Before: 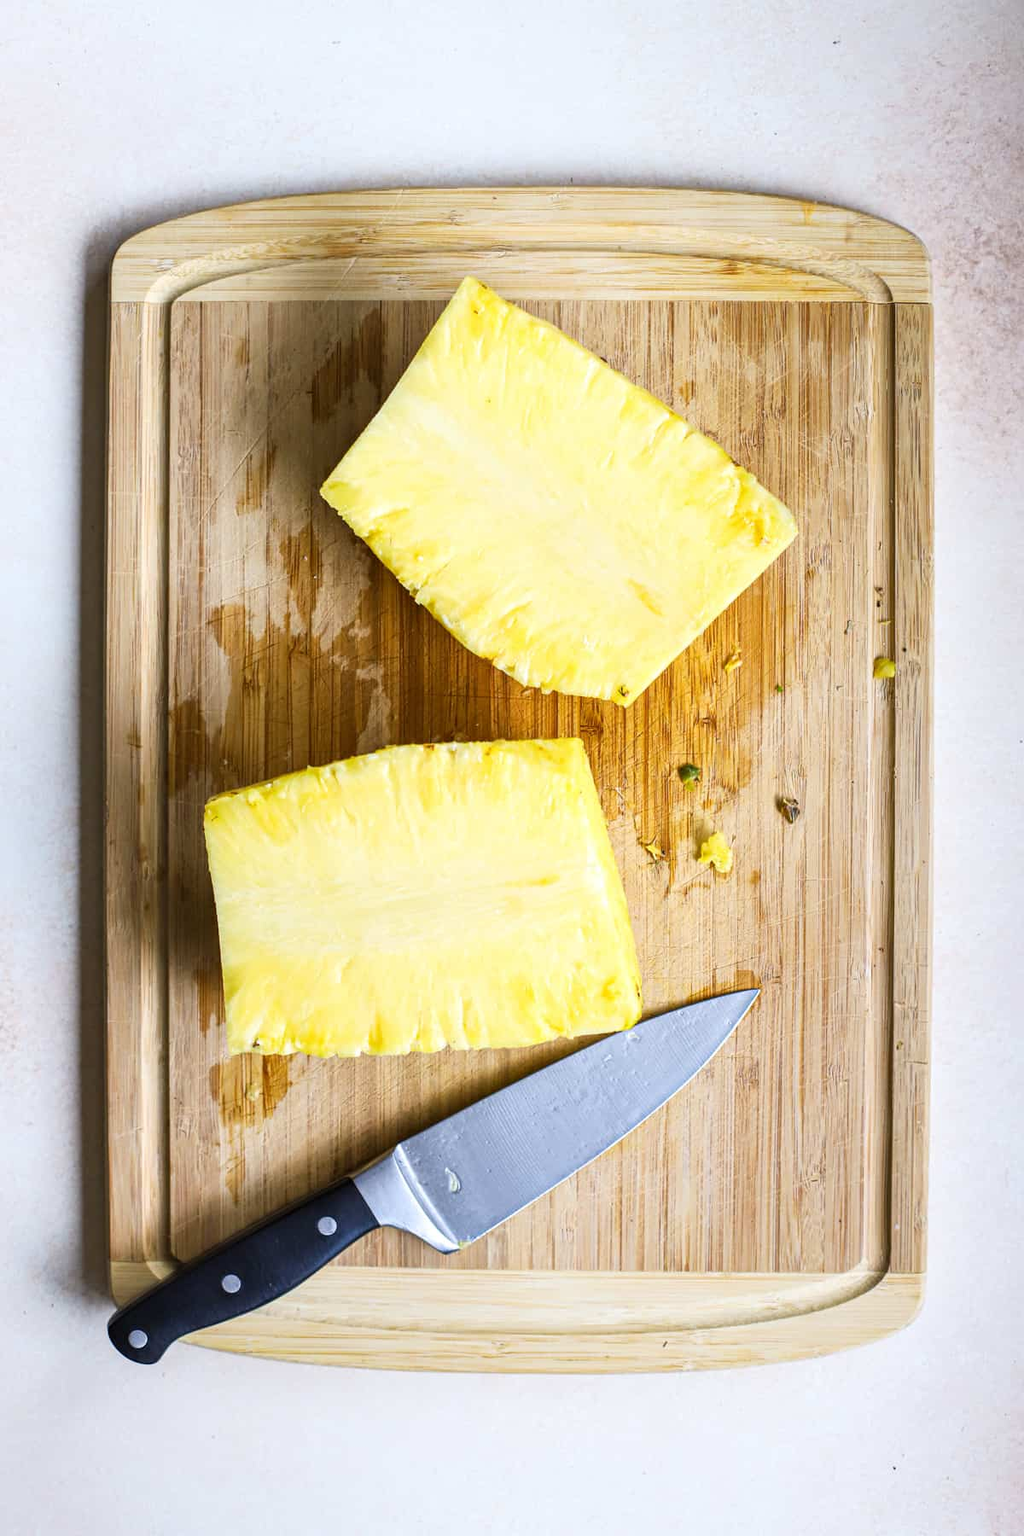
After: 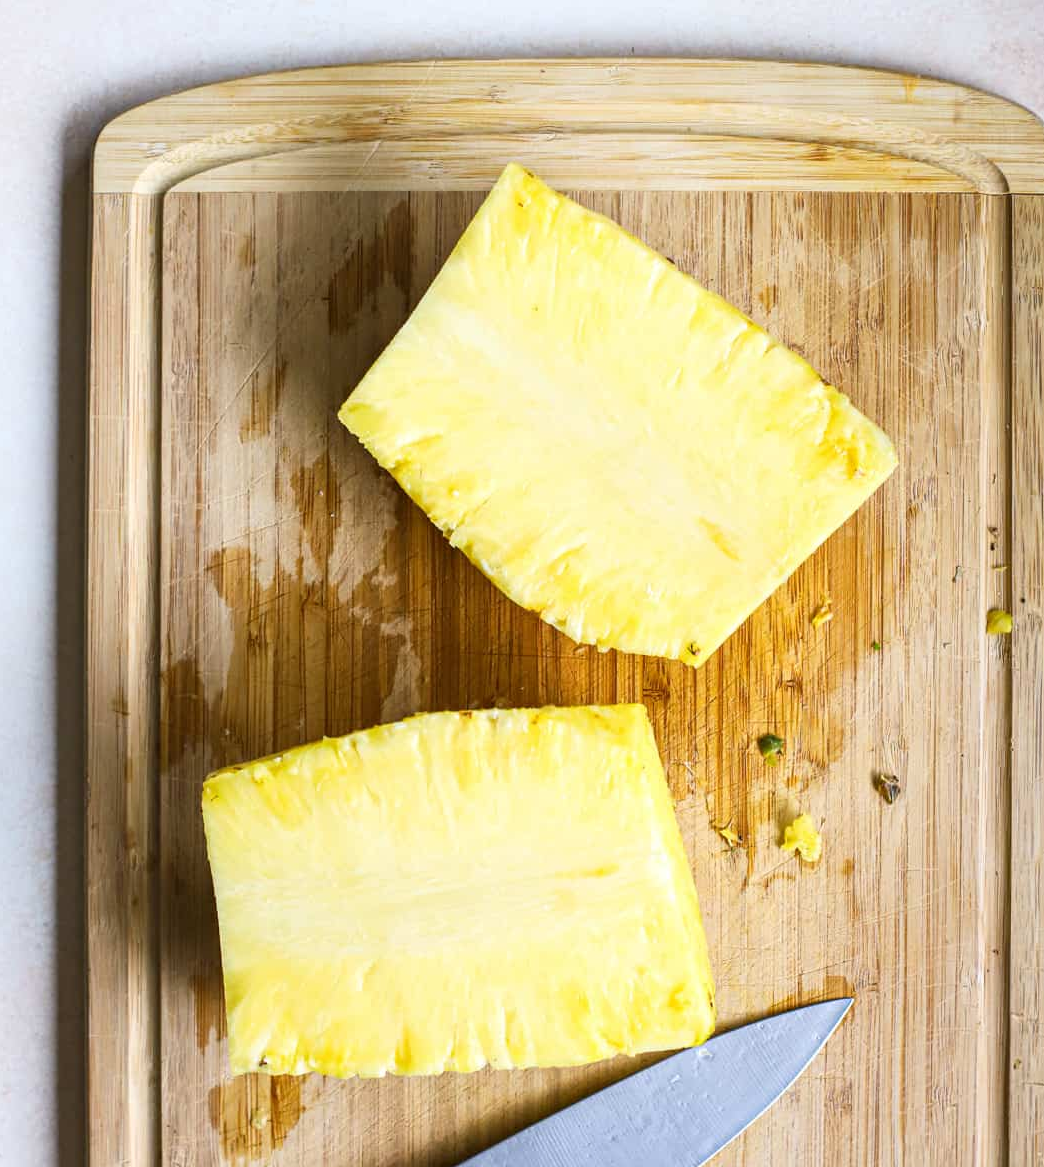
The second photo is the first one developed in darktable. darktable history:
tone equalizer: on, module defaults
crop: left 3.132%, top 8.964%, right 9.622%, bottom 26.15%
